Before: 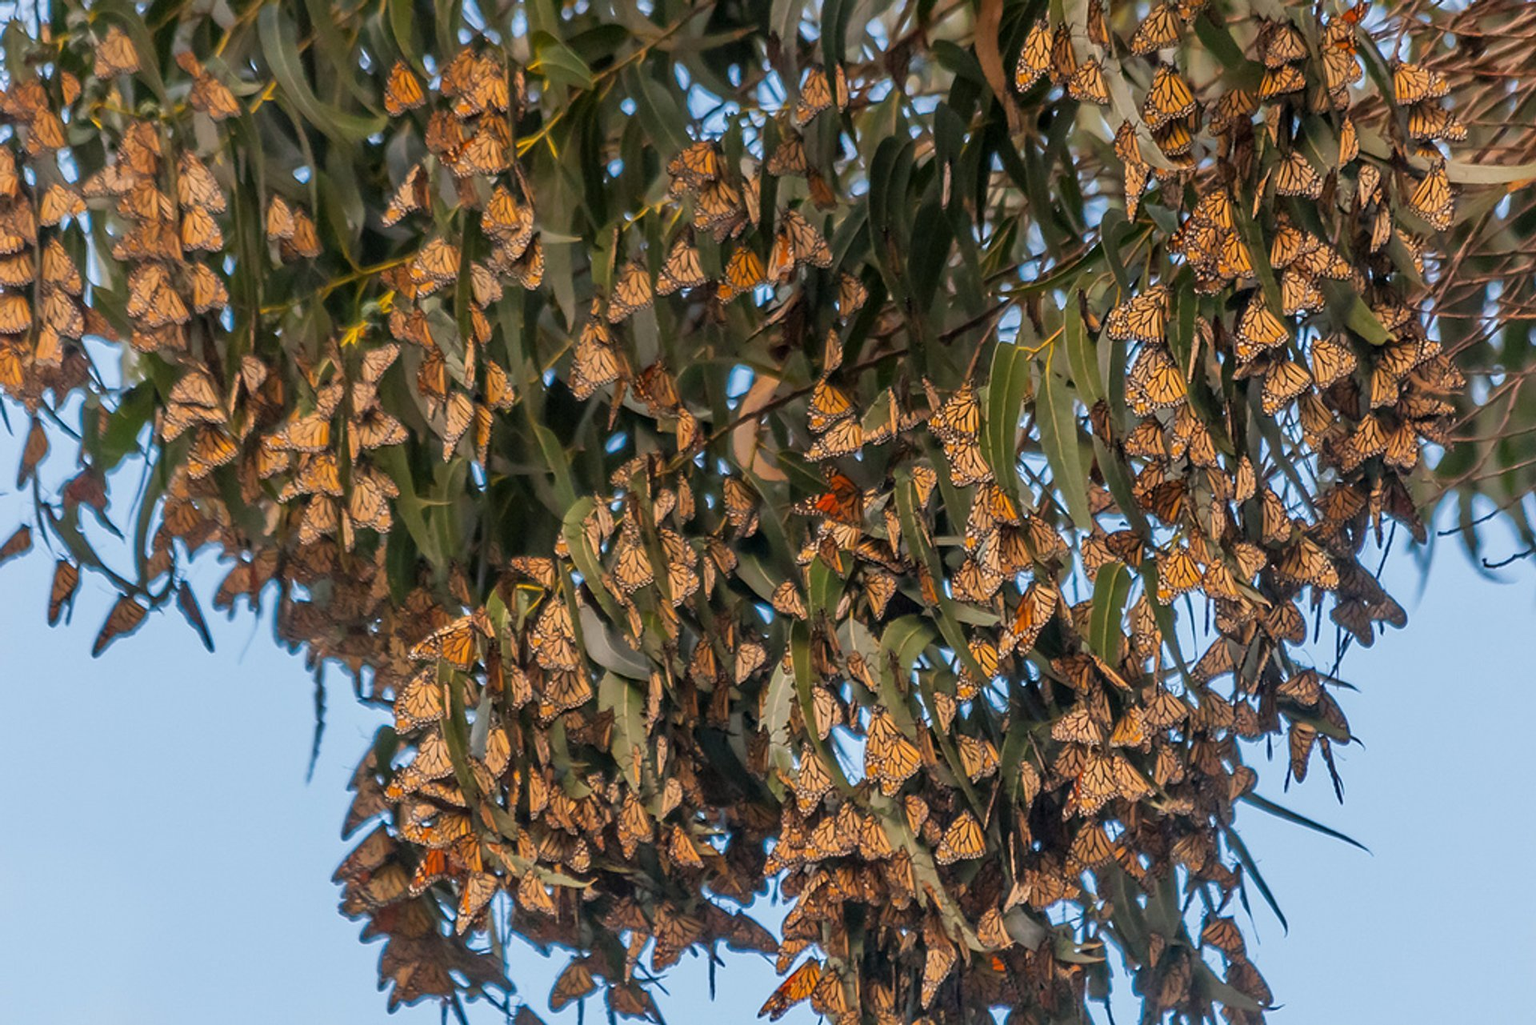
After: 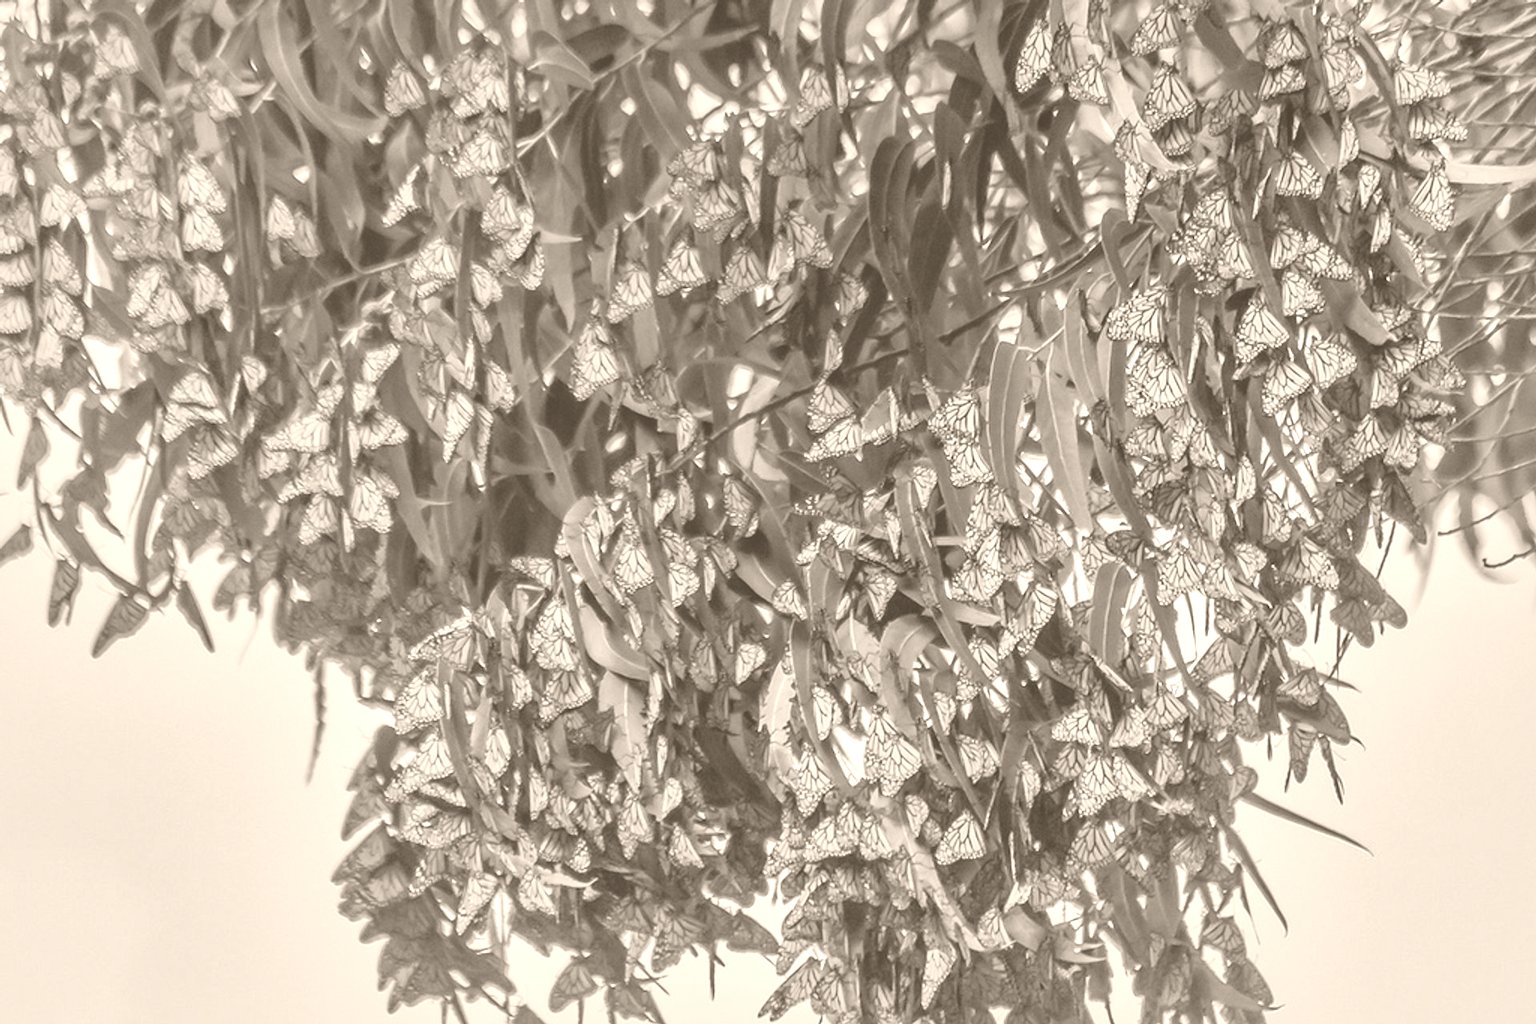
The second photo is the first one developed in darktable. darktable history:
colorize: hue 34.49°, saturation 35.33%, source mix 100%, version 1
color balance: mode lift, gamma, gain (sRGB)
shadows and highlights: shadows 25, highlights -70
